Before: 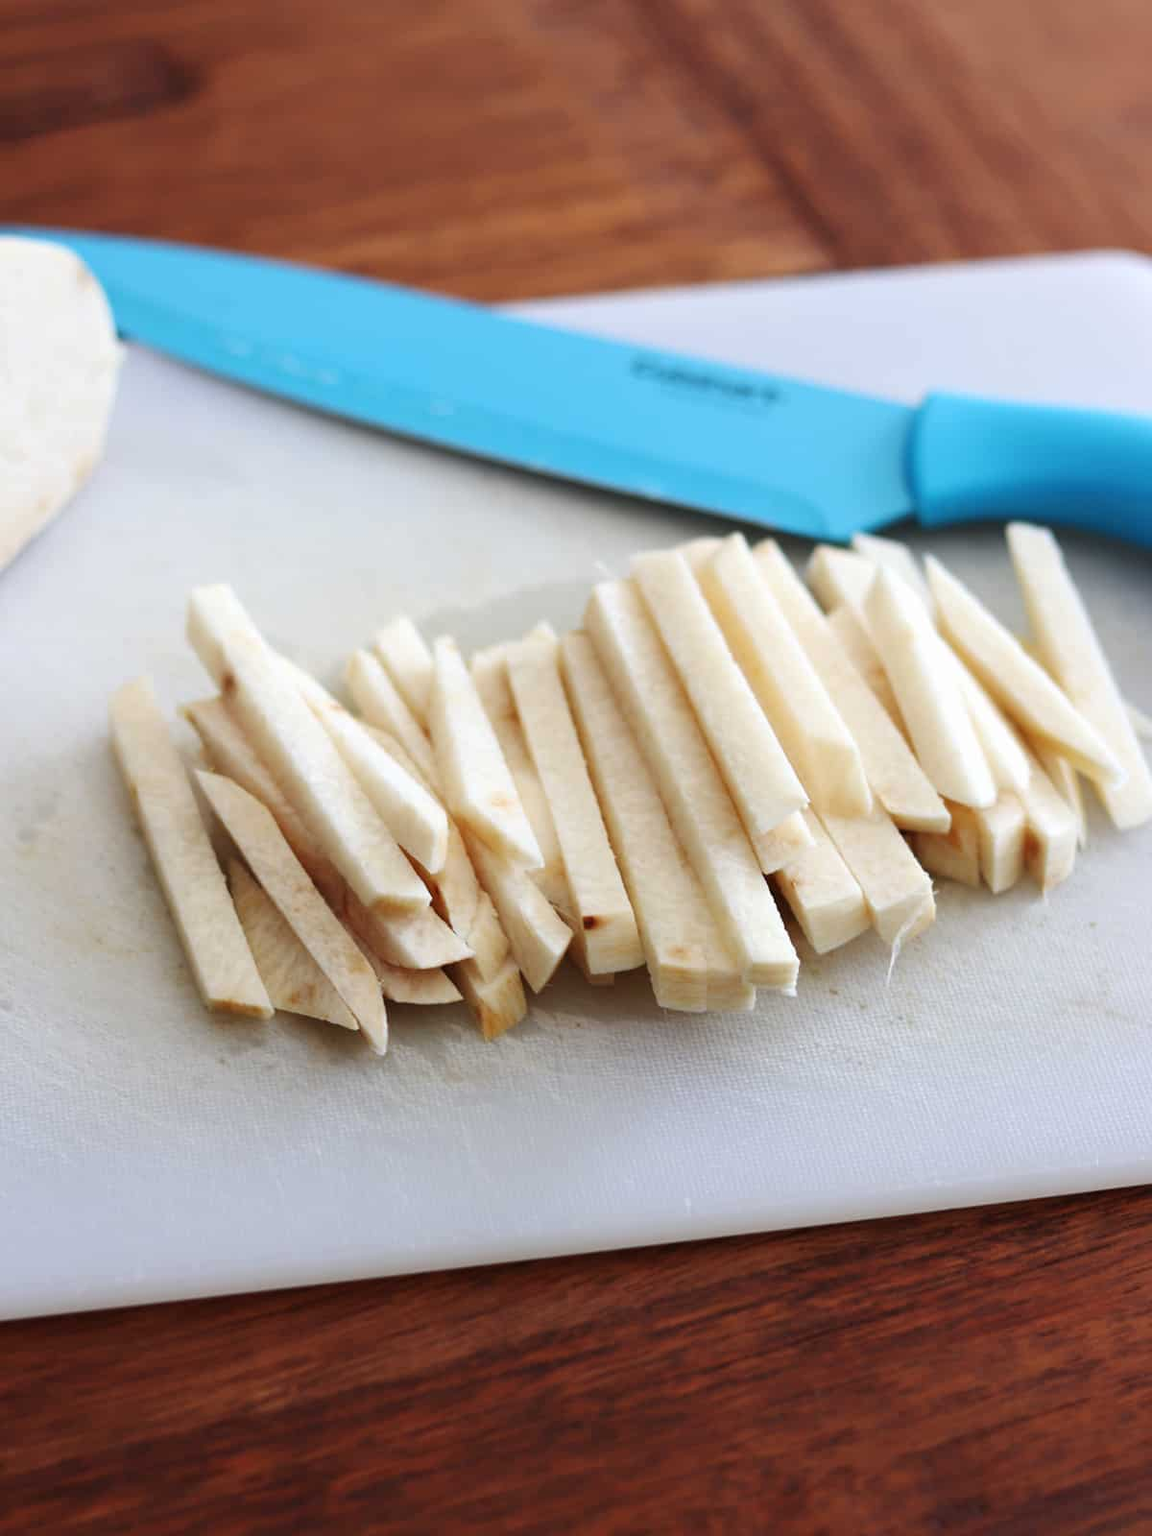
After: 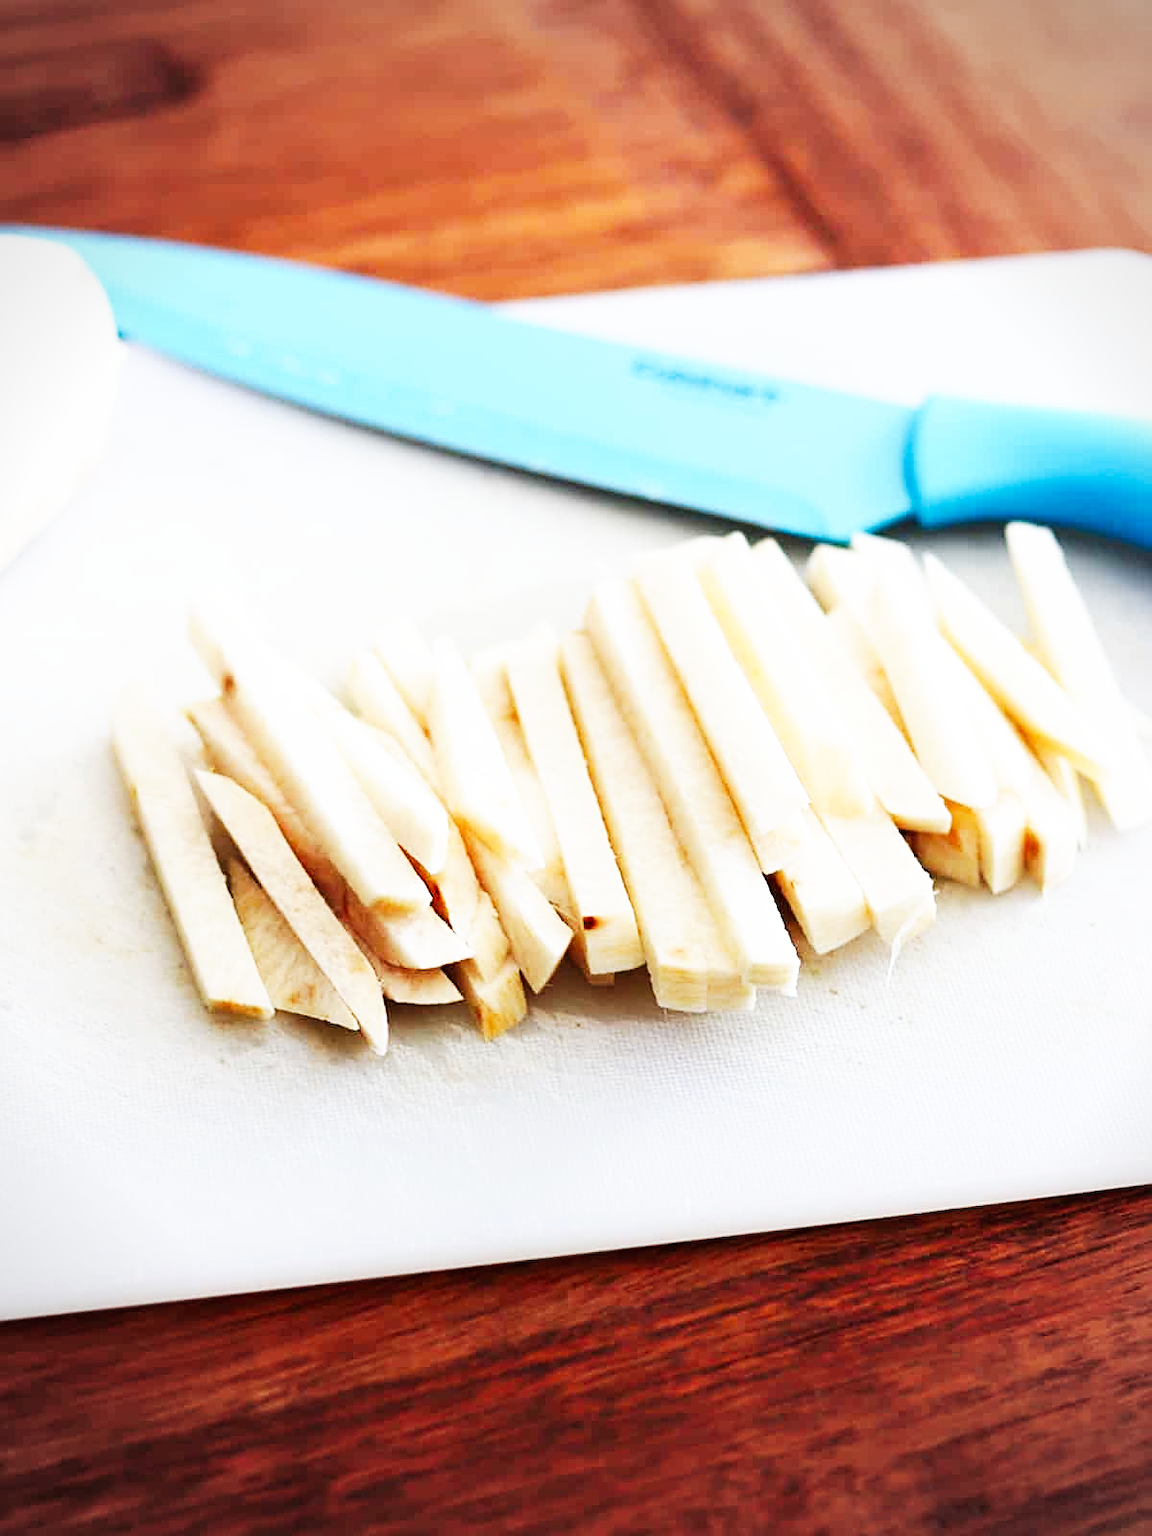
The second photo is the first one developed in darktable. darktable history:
base curve: curves: ch0 [(0, 0) (0.007, 0.004) (0.027, 0.03) (0.046, 0.07) (0.207, 0.54) (0.442, 0.872) (0.673, 0.972) (1, 1)], preserve colors none
vignetting: fall-off radius 62.67%, unbound false
sharpen: on, module defaults
